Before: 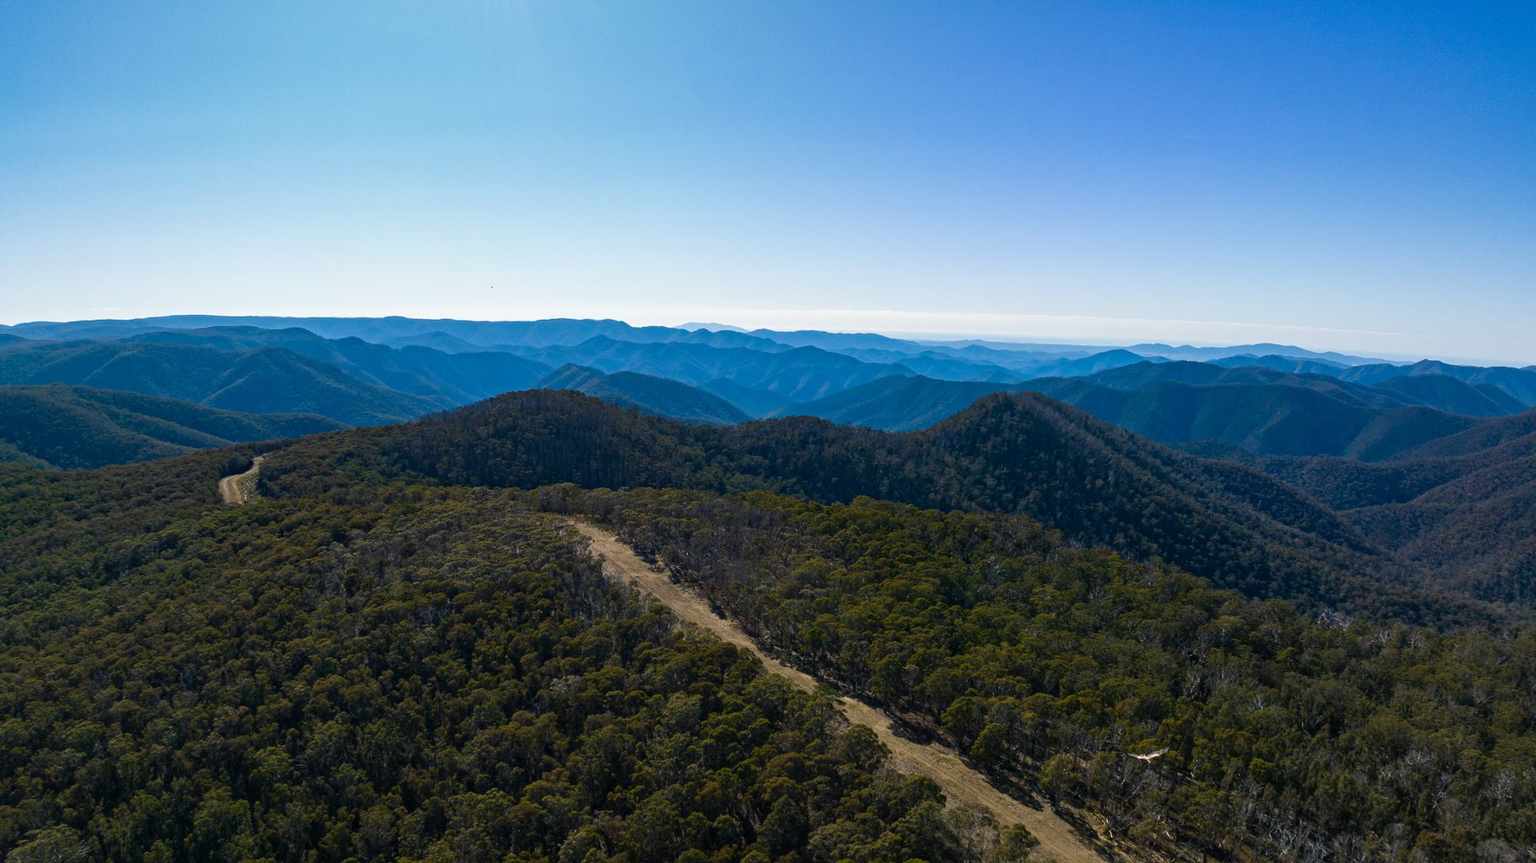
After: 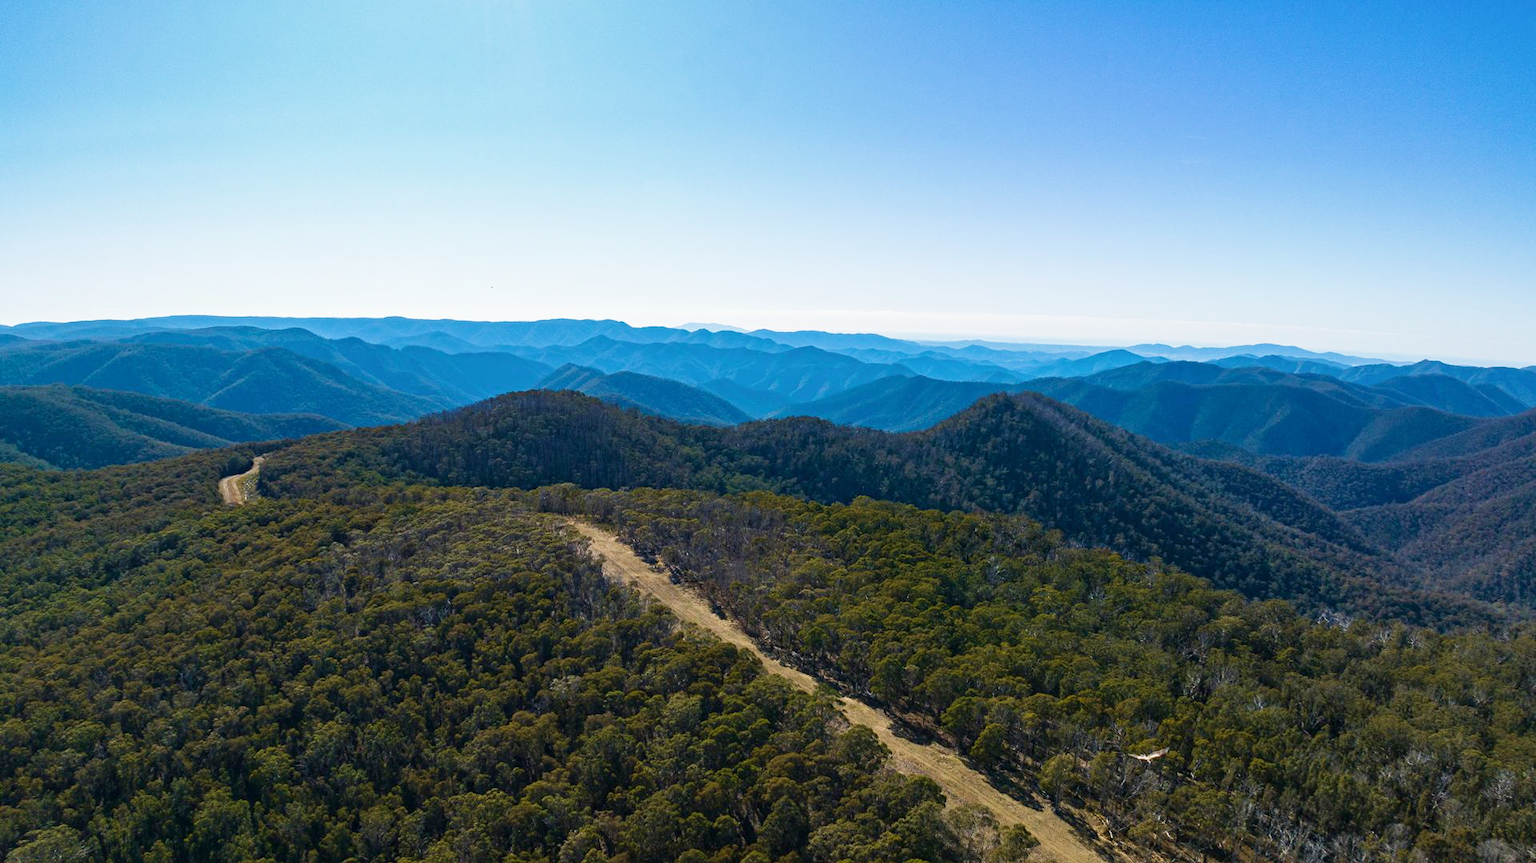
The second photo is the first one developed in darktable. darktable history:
velvia: on, module defaults
base curve: curves: ch0 [(0, 0) (0.204, 0.334) (0.55, 0.733) (1, 1)], preserve colors none
